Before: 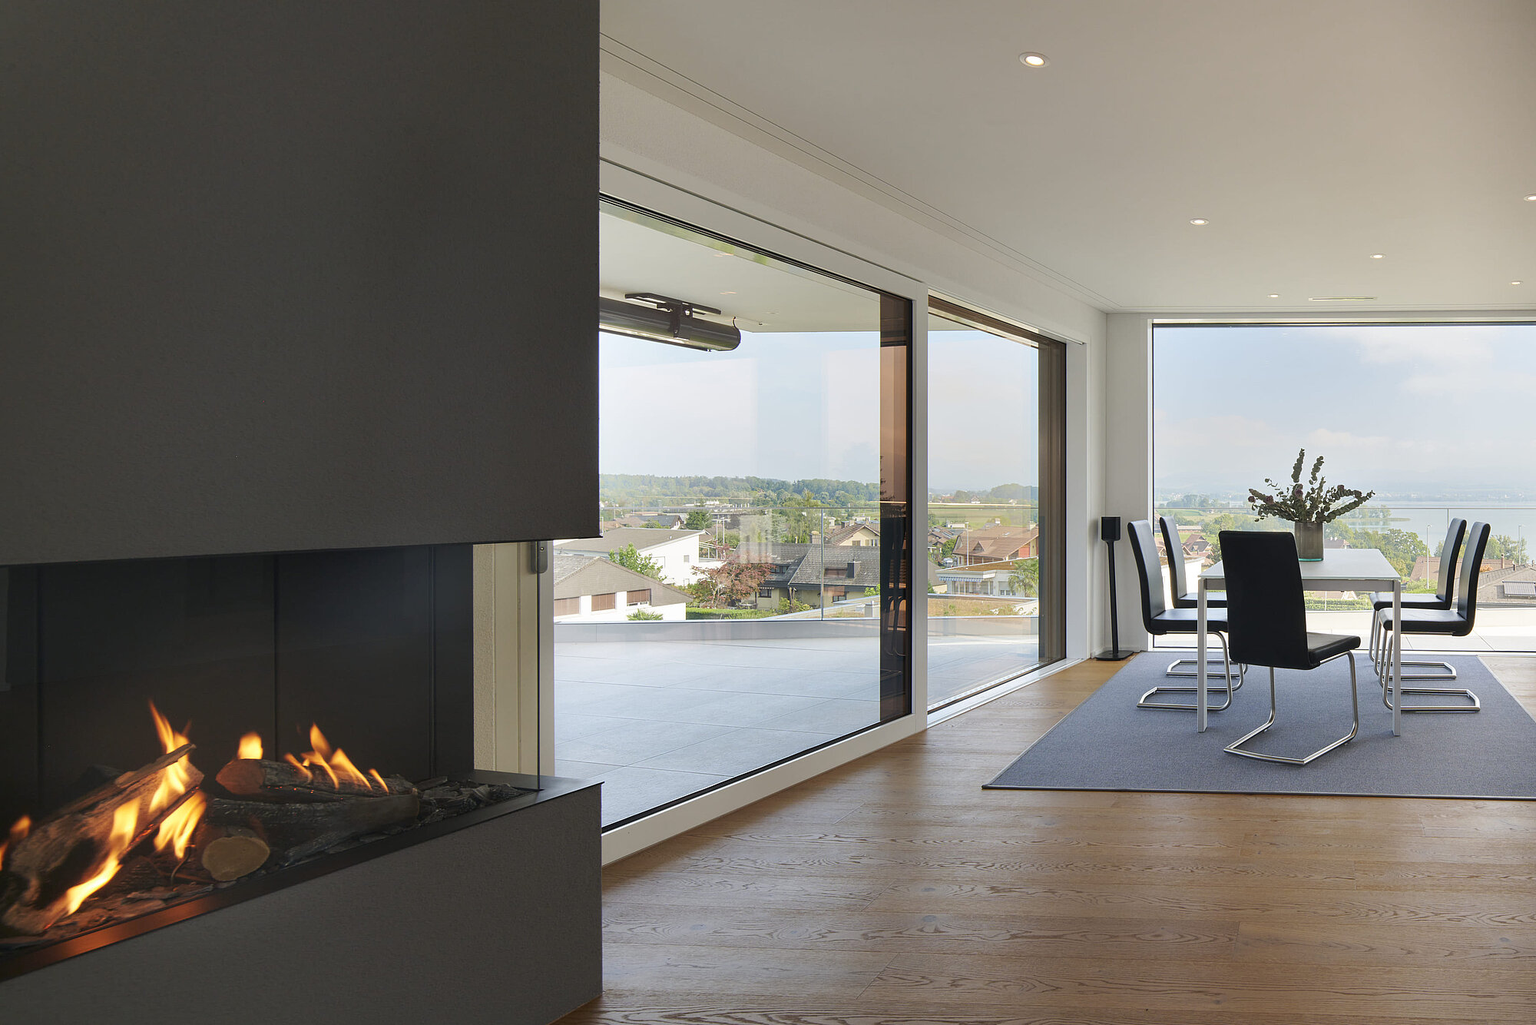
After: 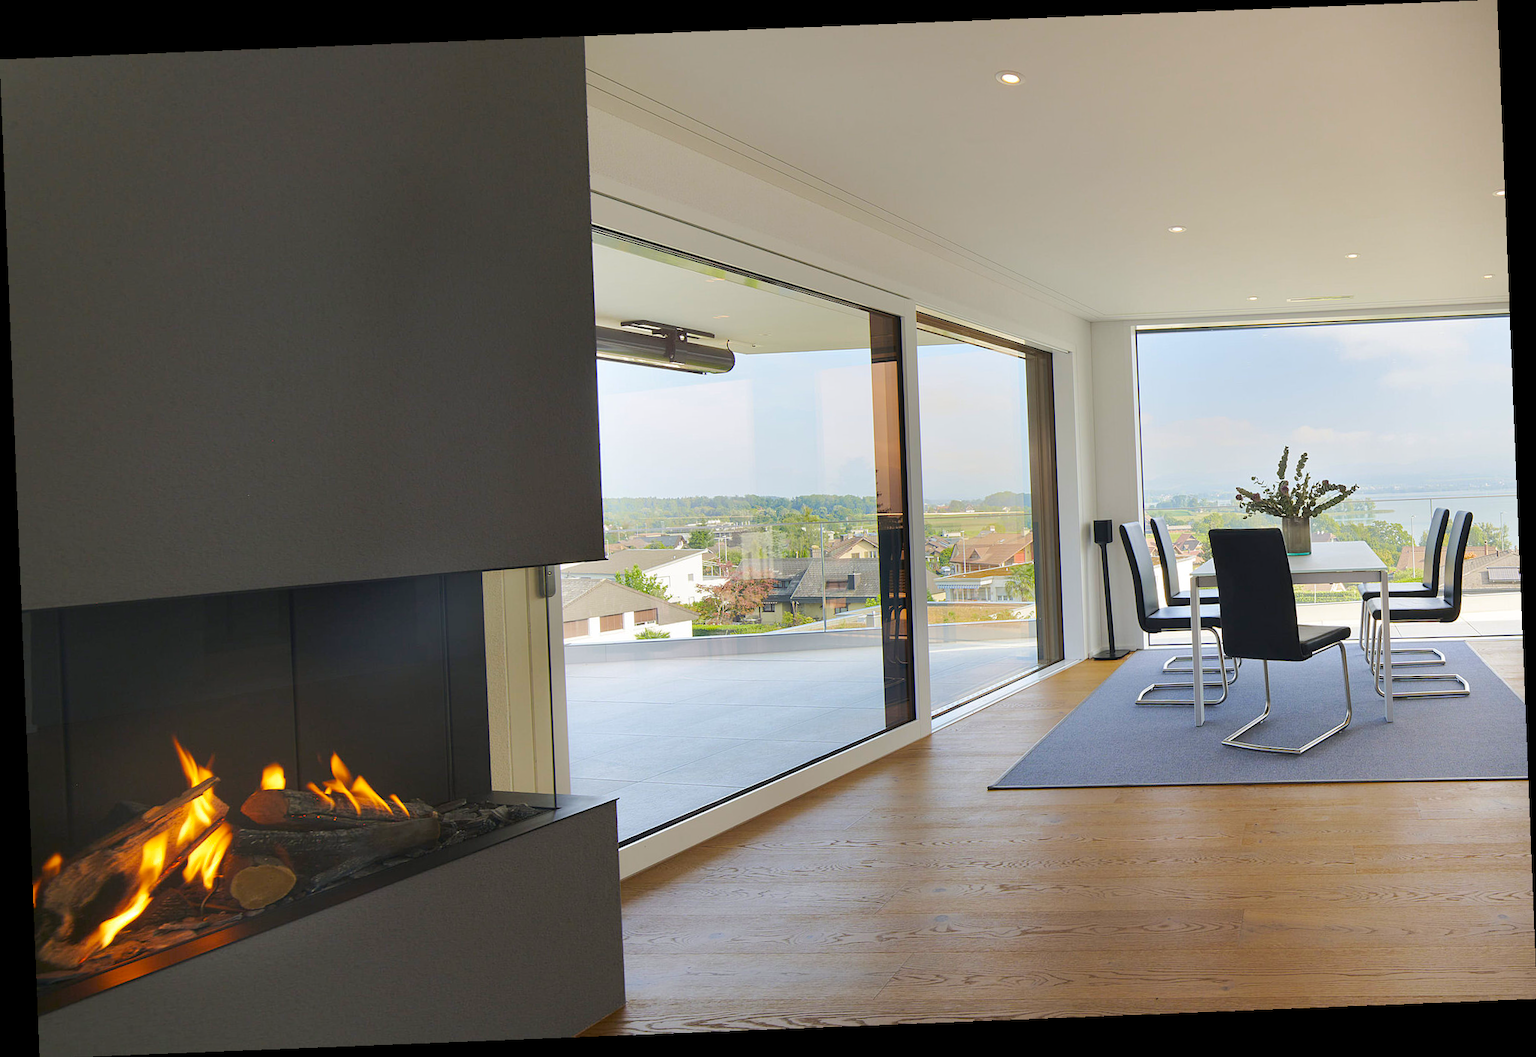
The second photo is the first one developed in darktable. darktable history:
rotate and perspective: rotation -2.29°, automatic cropping off
color balance rgb: perceptual saturation grading › global saturation 25%, perceptual brilliance grading › mid-tones 10%, perceptual brilliance grading › shadows 15%, global vibrance 20%
